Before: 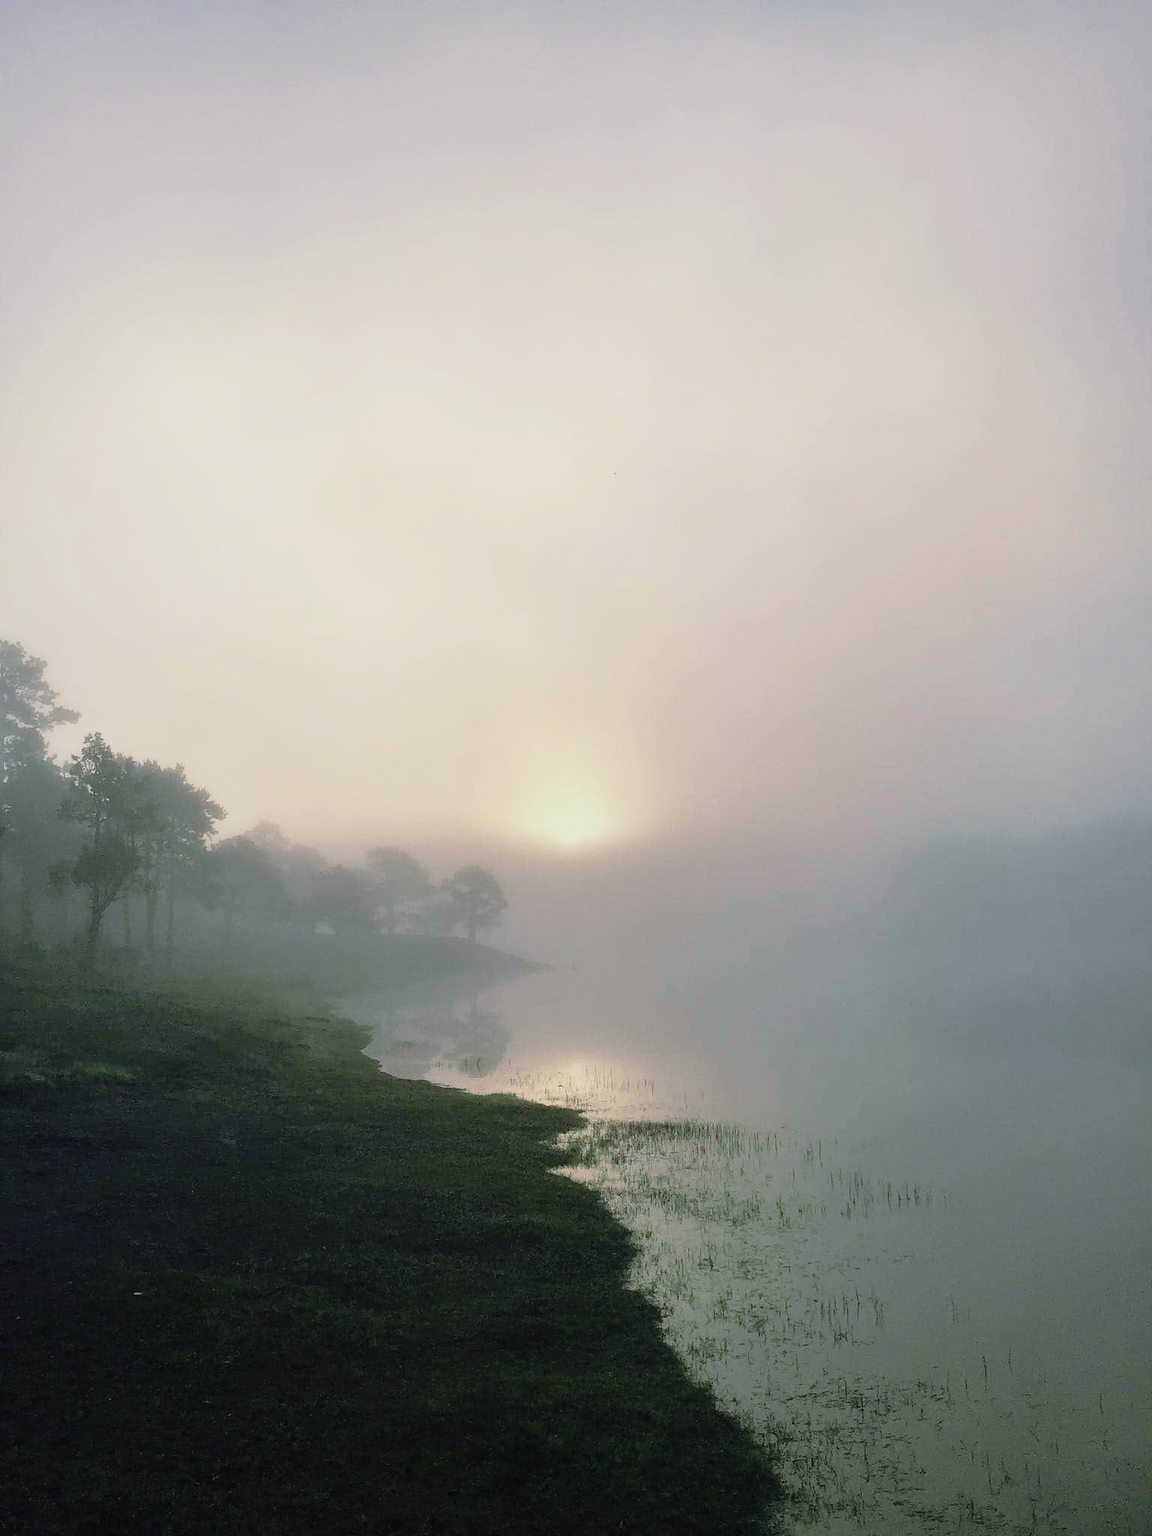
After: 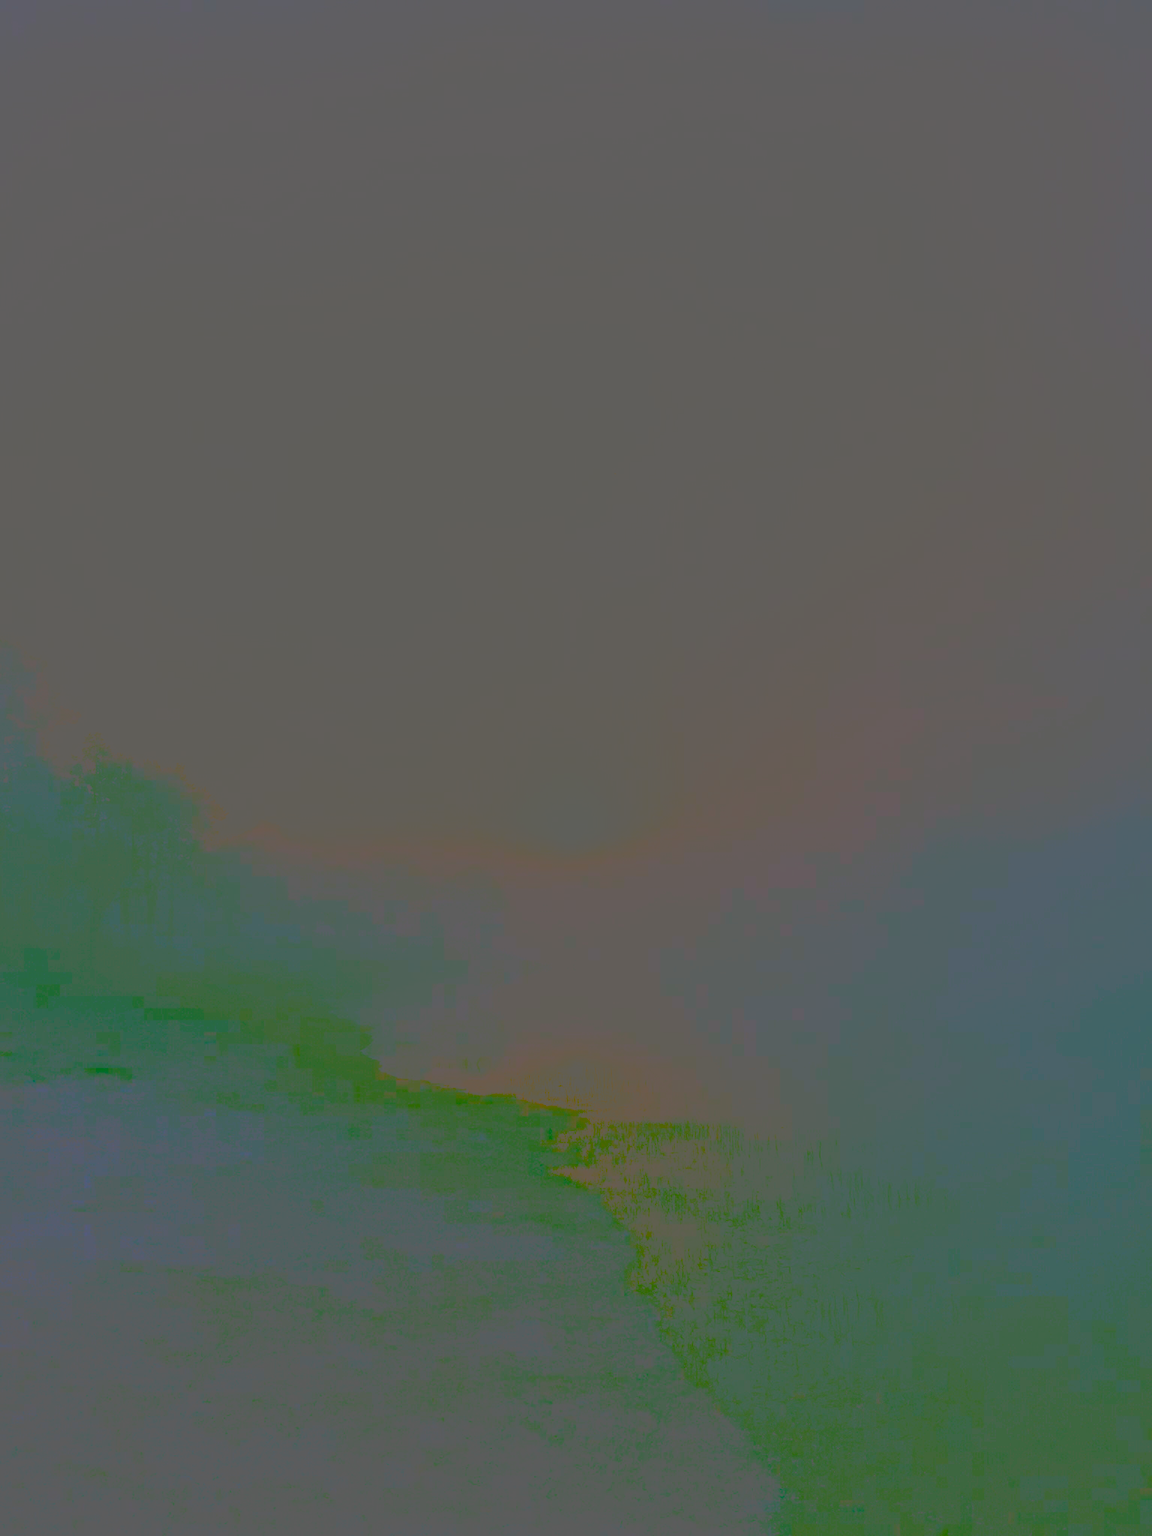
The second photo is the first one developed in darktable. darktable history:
contrast brightness saturation: contrast -0.99, brightness -0.17, saturation 0.75
base curve: curves: ch0 [(0, 0) (0.007, 0.004) (0.027, 0.03) (0.046, 0.07) (0.207, 0.54) (0.442, 0.872) (0.673, 0.972) (1, 1)], preserve colors none
